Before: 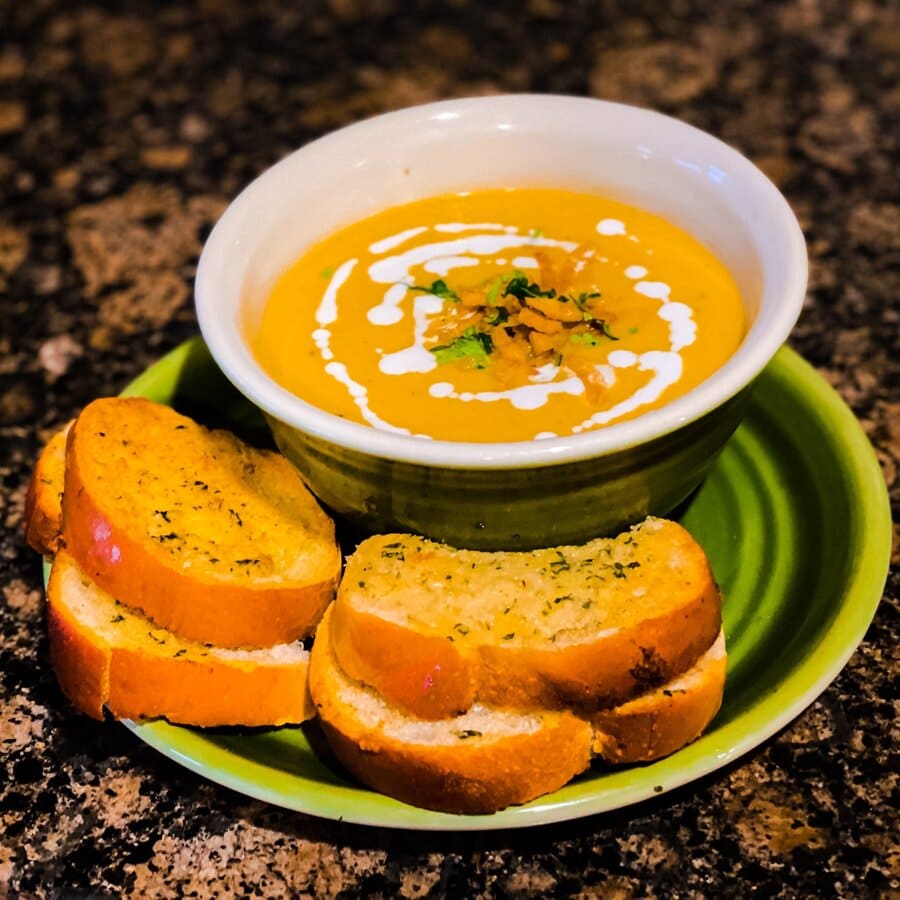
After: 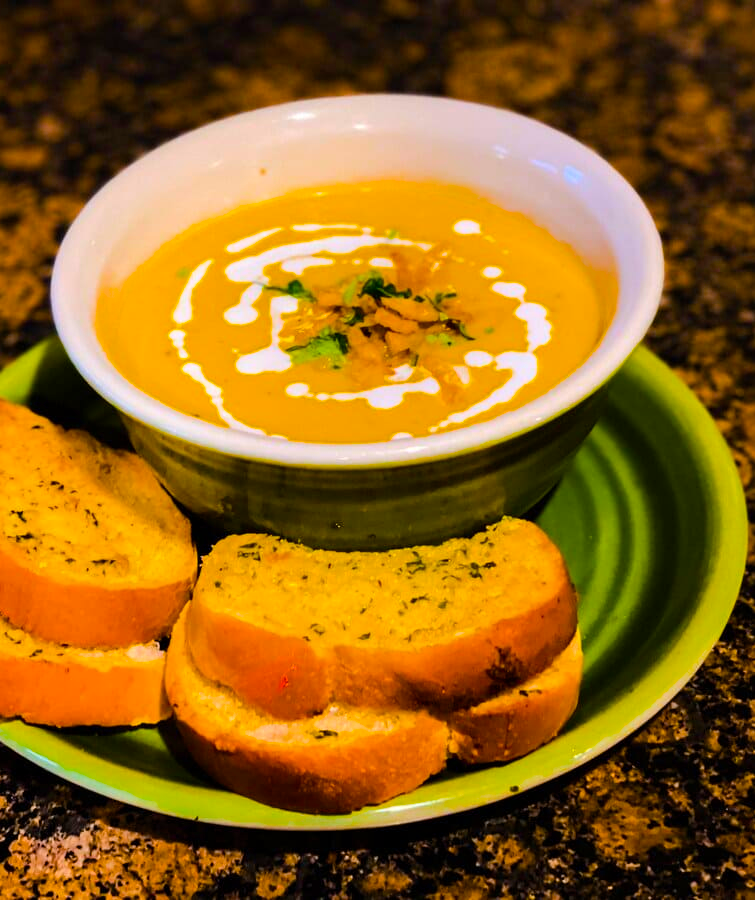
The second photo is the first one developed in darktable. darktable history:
color balance rgb: linear chroma grading › global chroma 42.23%, perceptual saturation grading › global saturation 31.01%, global vibrance 19.812%
crop: left 16.085%
